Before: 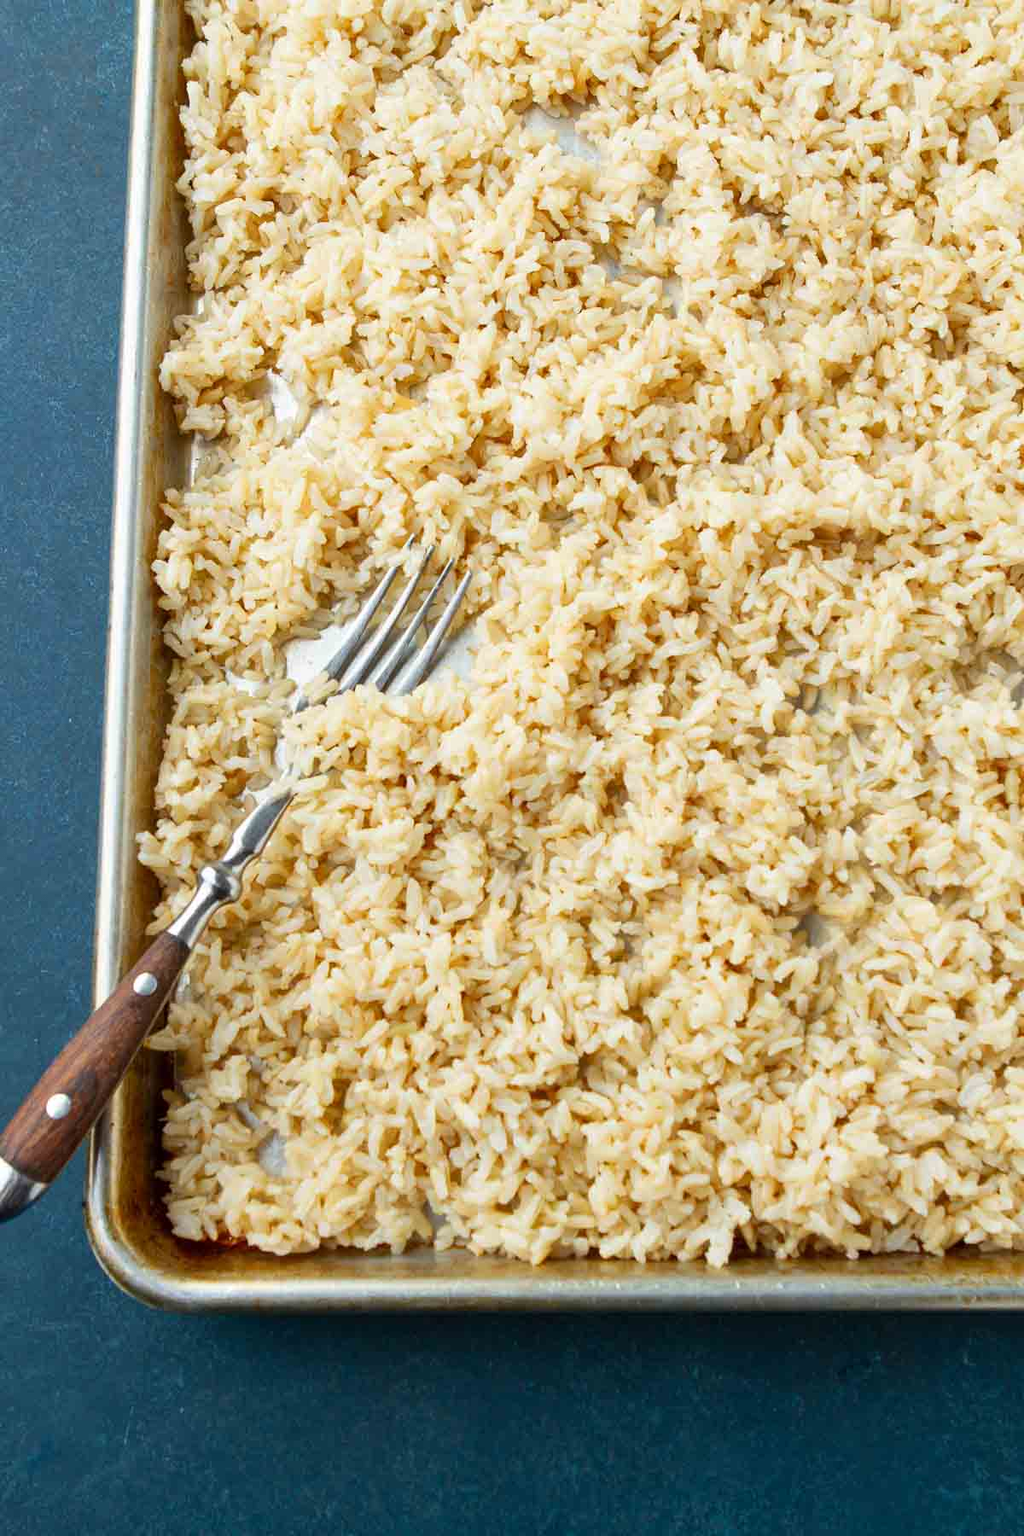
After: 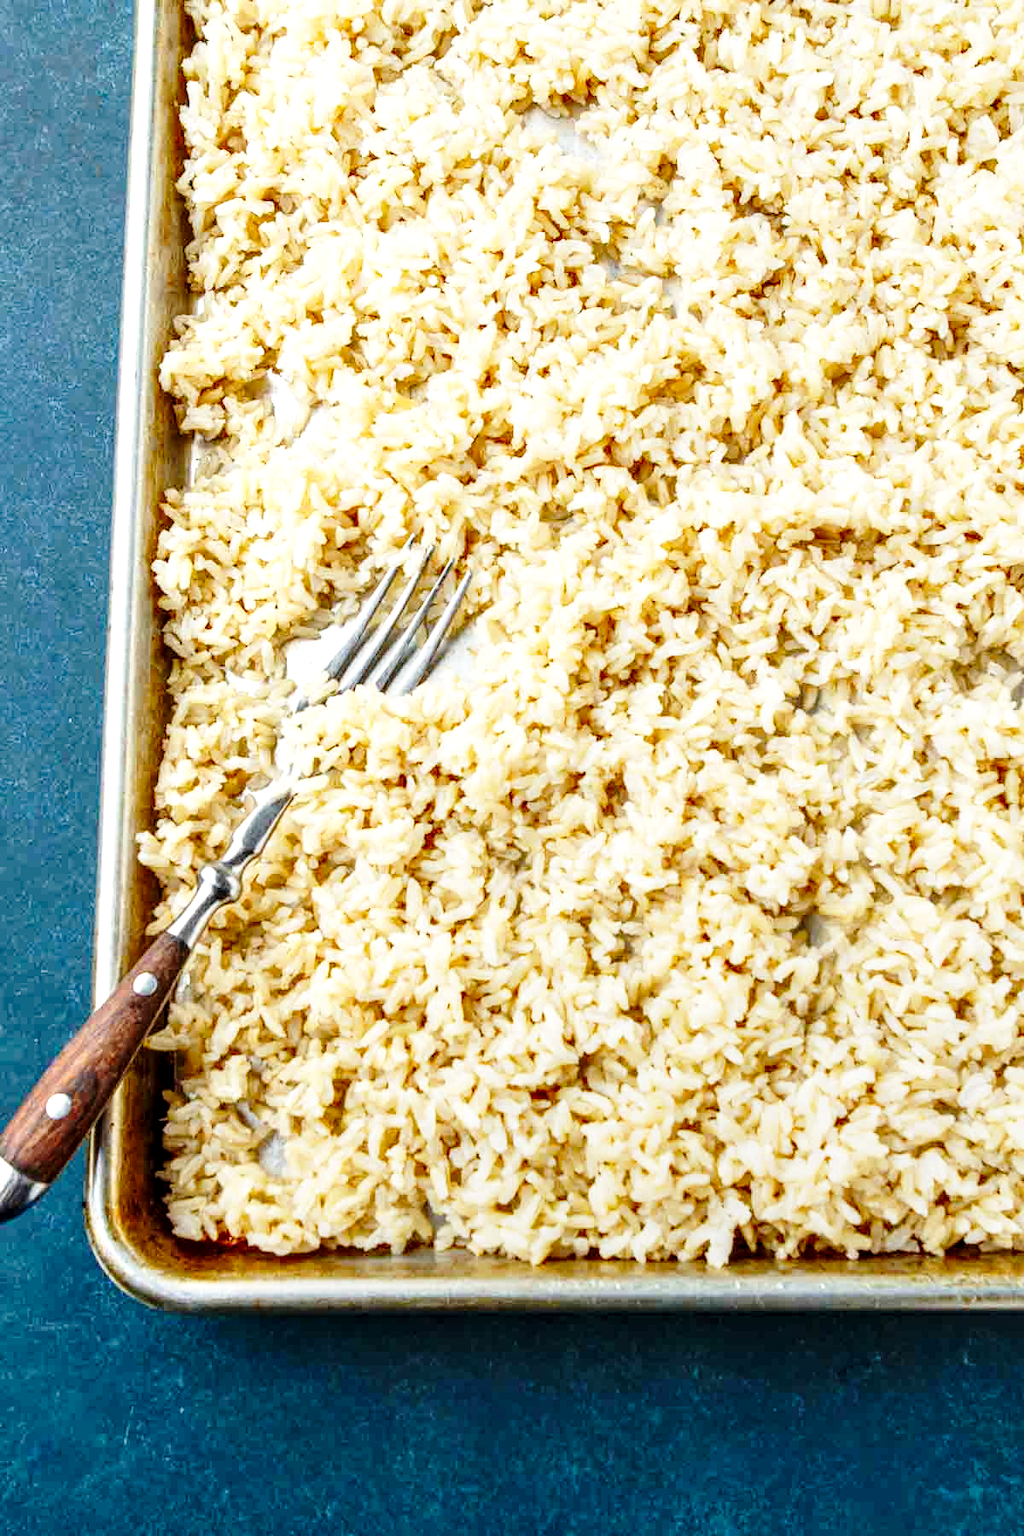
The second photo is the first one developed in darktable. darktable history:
local contrast: highlights 22%, detail 150%
base curve: curves: ch0 [(0, 0) (0.028, 0.03) (0.121, 0.232) (0.46, 0.748) (0.859, 0.968) (1, 1)], preserve colors none
exposure: black level correction 0.002, exposure -0.108 EV, compensate highlight preservation false
